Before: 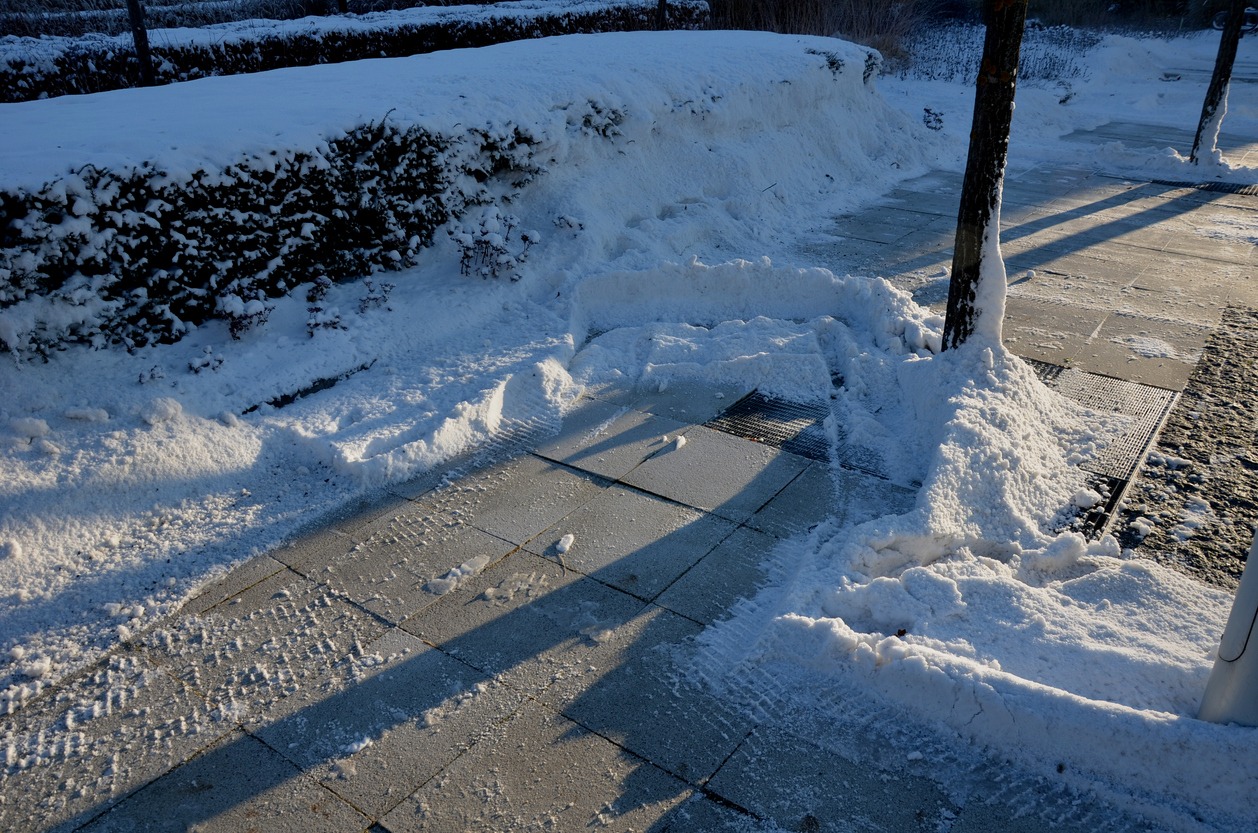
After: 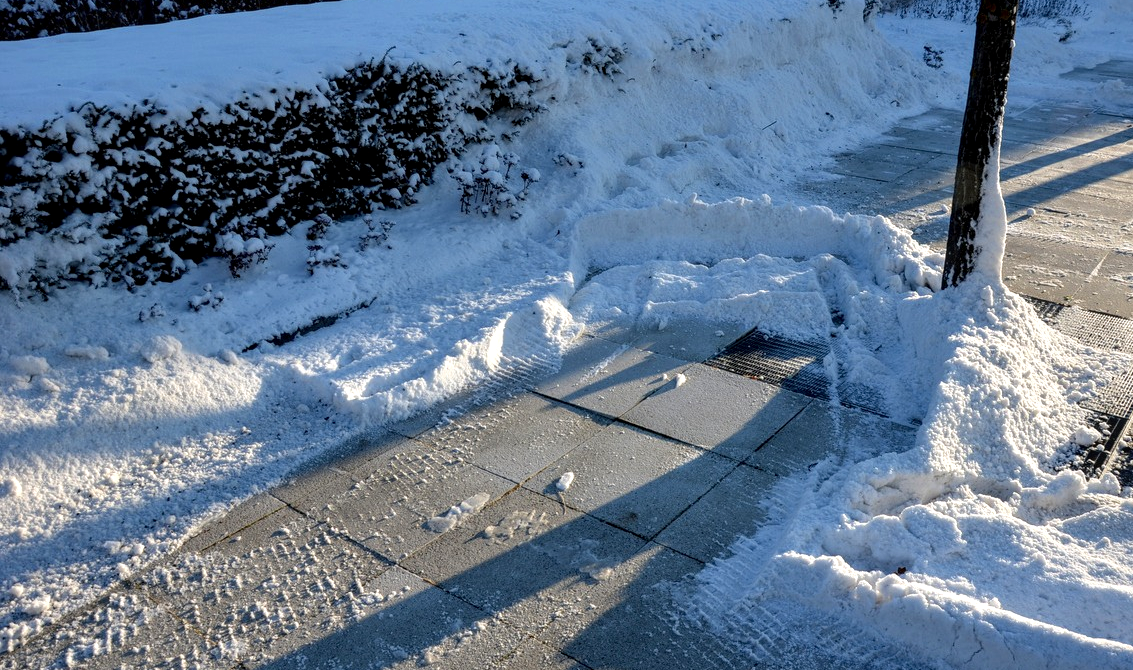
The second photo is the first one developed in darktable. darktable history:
exposure: black level correction 0, exposure 0.499 EV, compensate highlight preservation false
crop: top 7.547%, right 9.908%, bottom 11.939%
local contrast: on, module defaults
